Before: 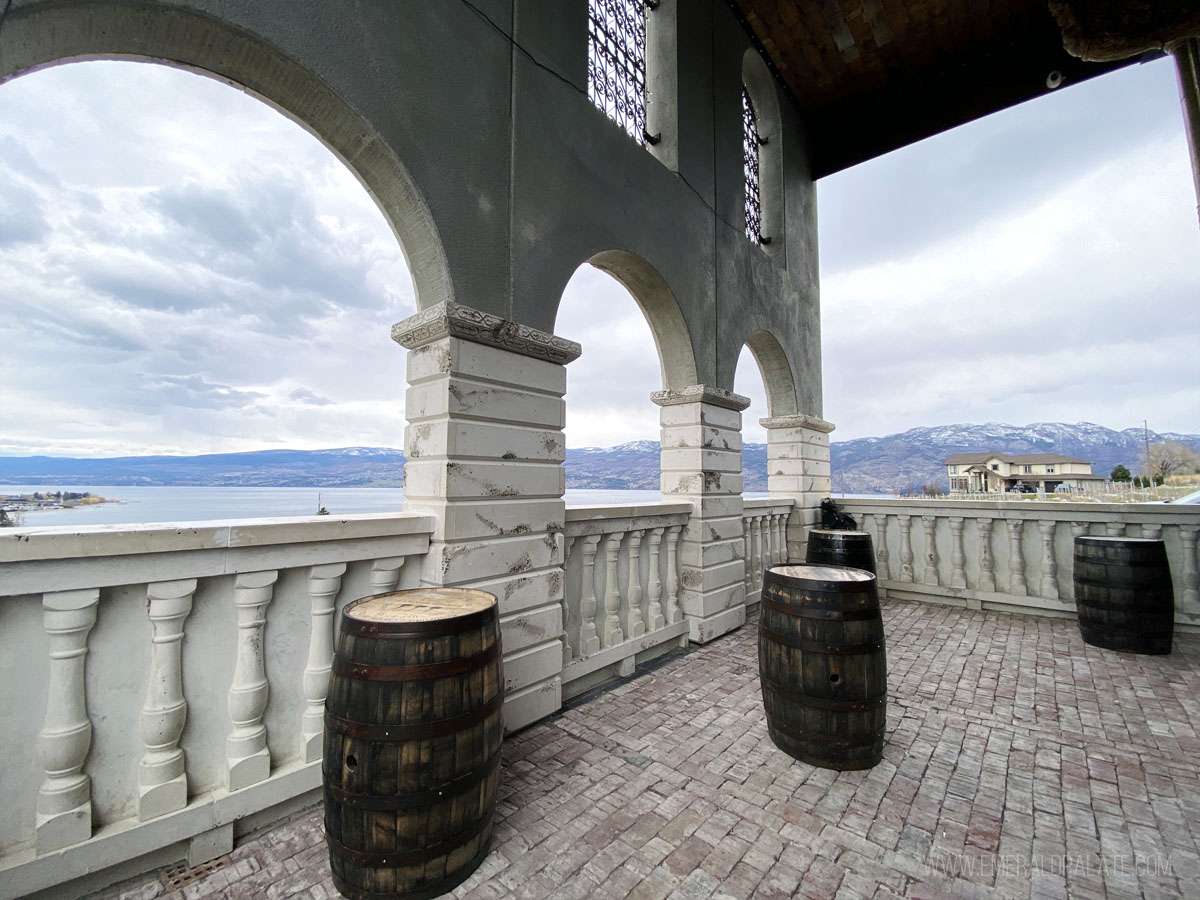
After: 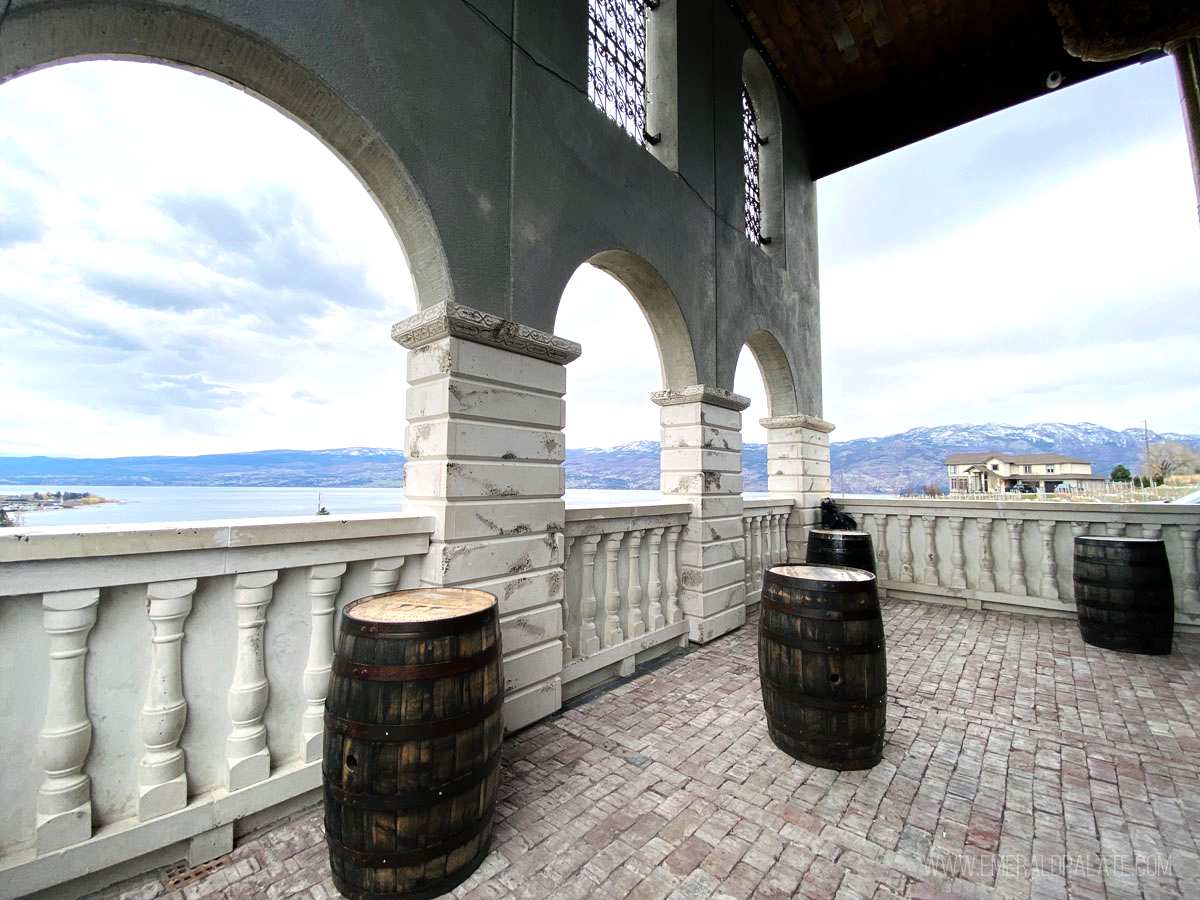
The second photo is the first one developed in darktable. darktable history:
tone equalizer: -8 EV -0.431 EV, -7 EV -0.395 EV, -6 EV -0.366 EV, -5 EV -0.241 EV, -3 EV 0.242 EV, -2 EV 0.316 EV, -1 EV 0.409 EV, +0 EV 0.393 EV
